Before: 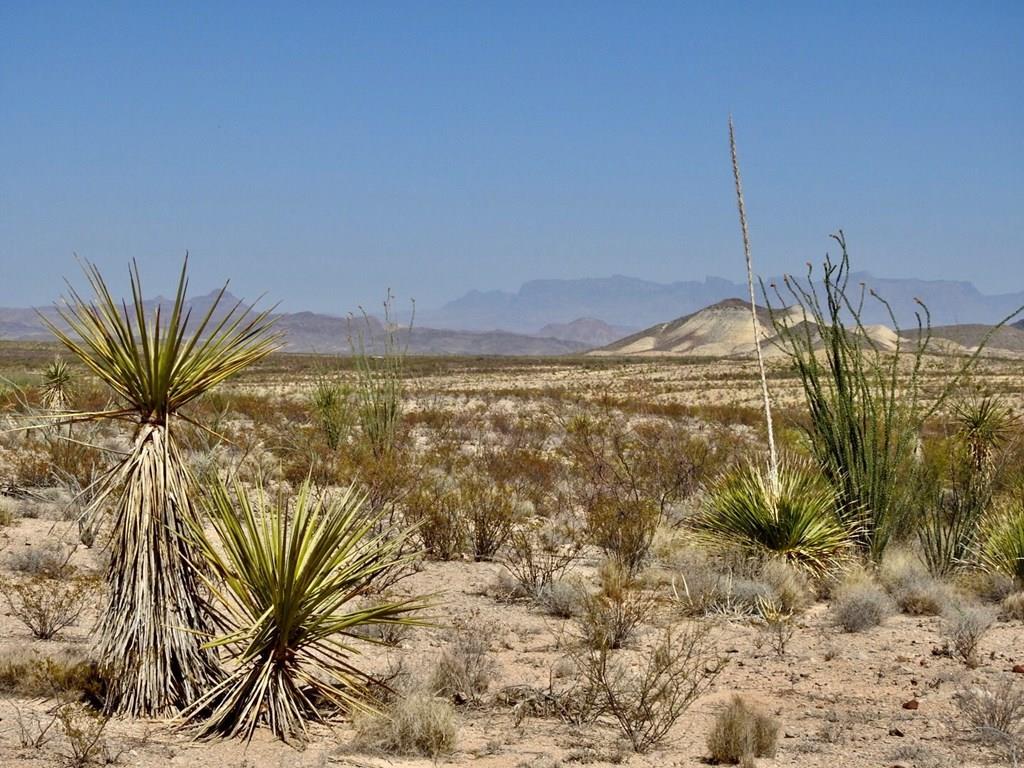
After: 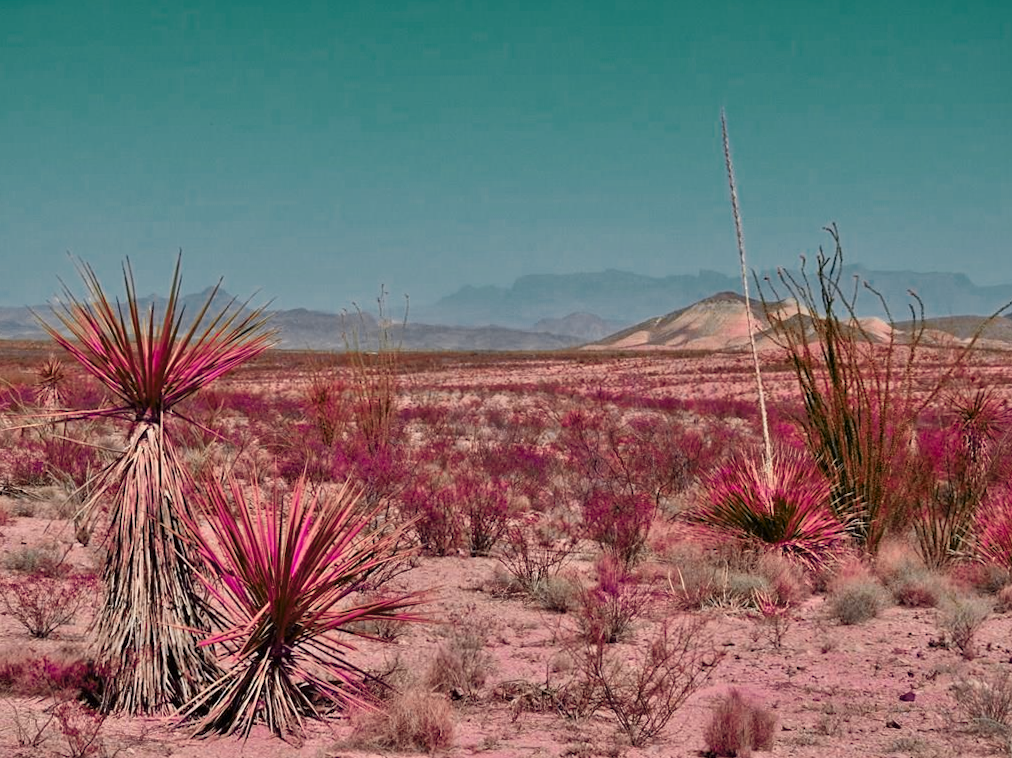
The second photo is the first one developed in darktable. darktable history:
color zones: curves: ch0 [(0.826, 0.353)]; ch1 [(0.242, 0.647) (0.889, 0.342)]; ch2 [(0.246, 0.089) (0.969, 0.068)]
rotate and perspective: rotation -0.45°, automatic cropping original format, crop left 0.008, crop right 0.992, crop top 0.012, crop bottom 0.988
